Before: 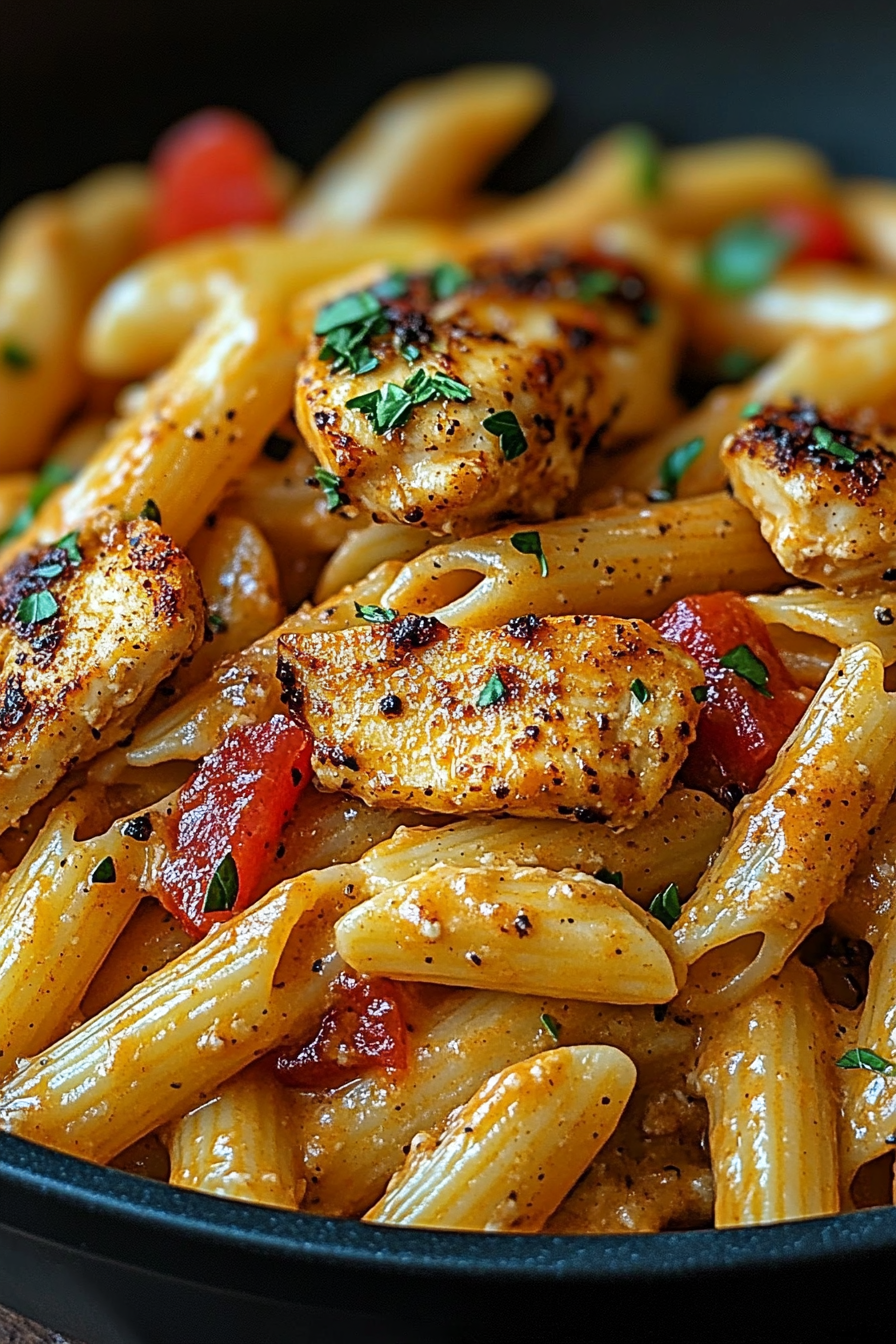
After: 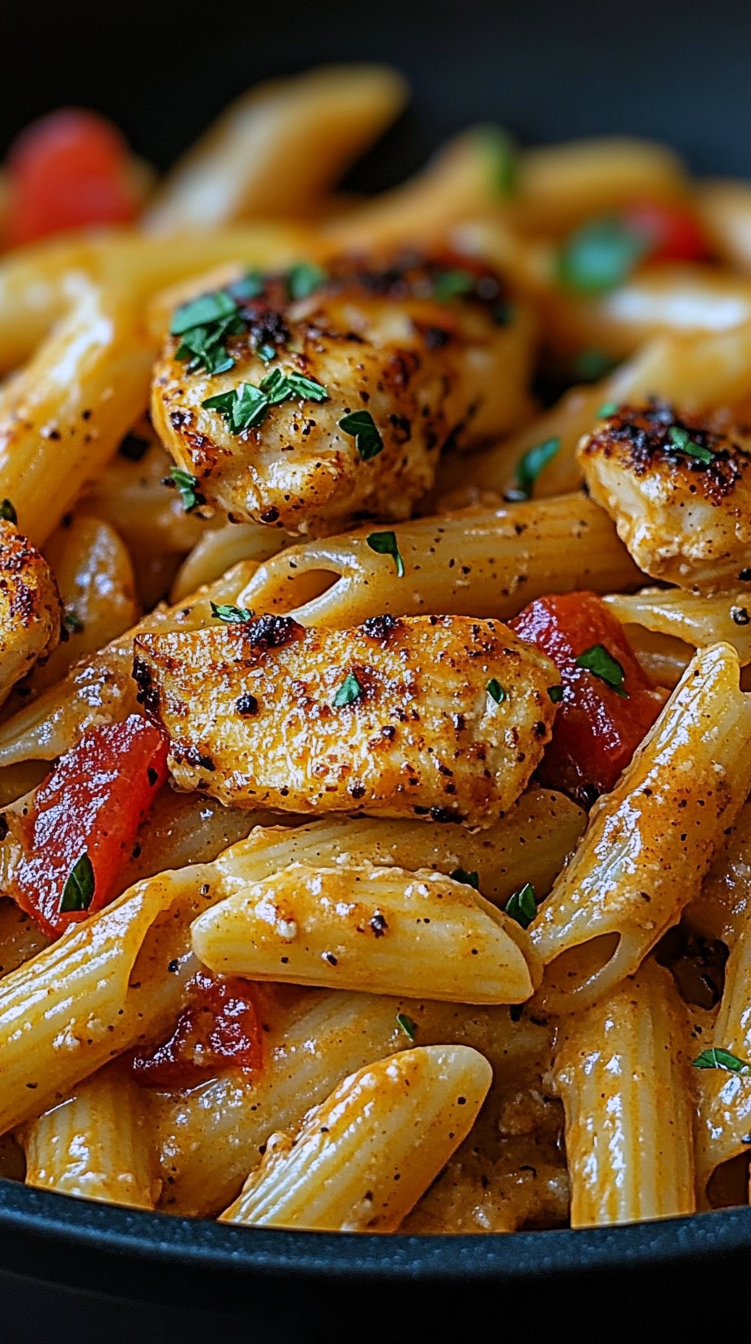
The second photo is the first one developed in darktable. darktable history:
crop: left 16.145%
exposure: exposure -0.242 EV, compensate highlight preservation false
white balance: red 1.004, blue 1.096
